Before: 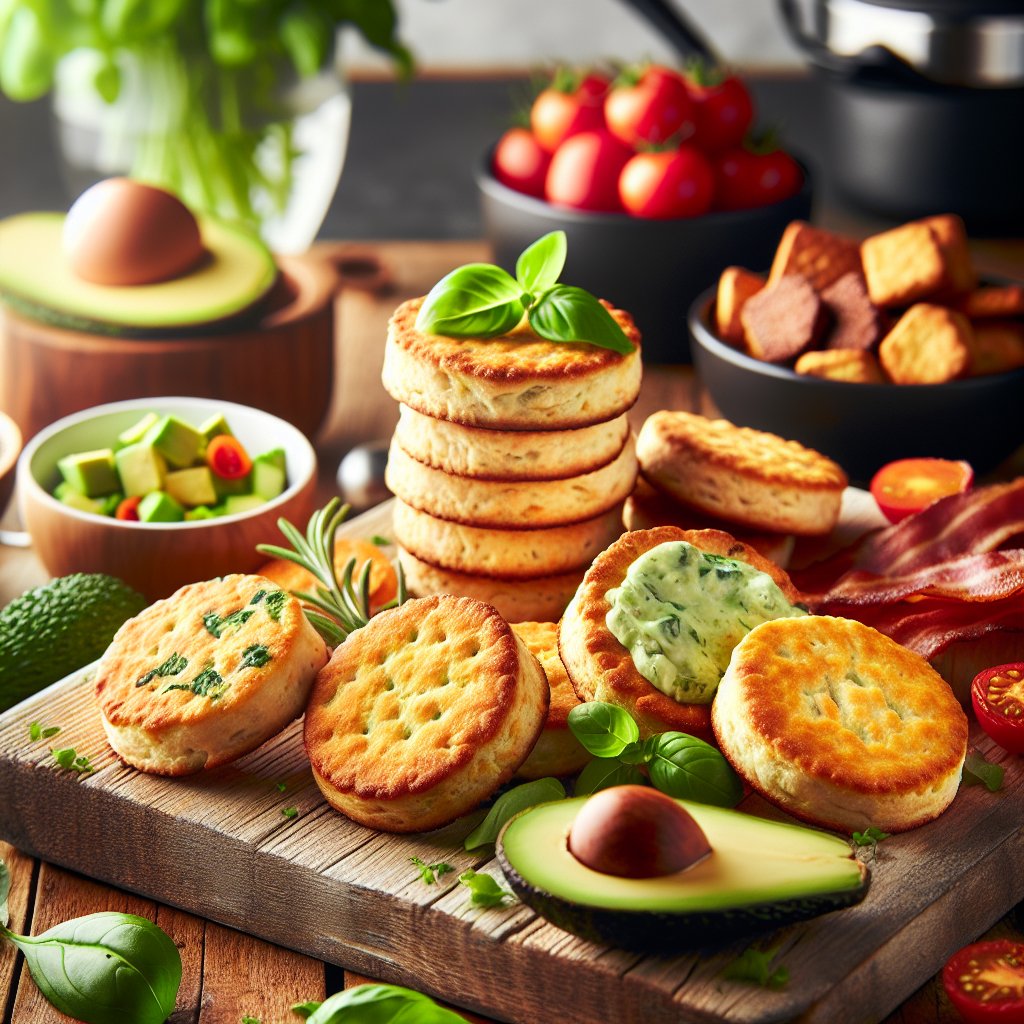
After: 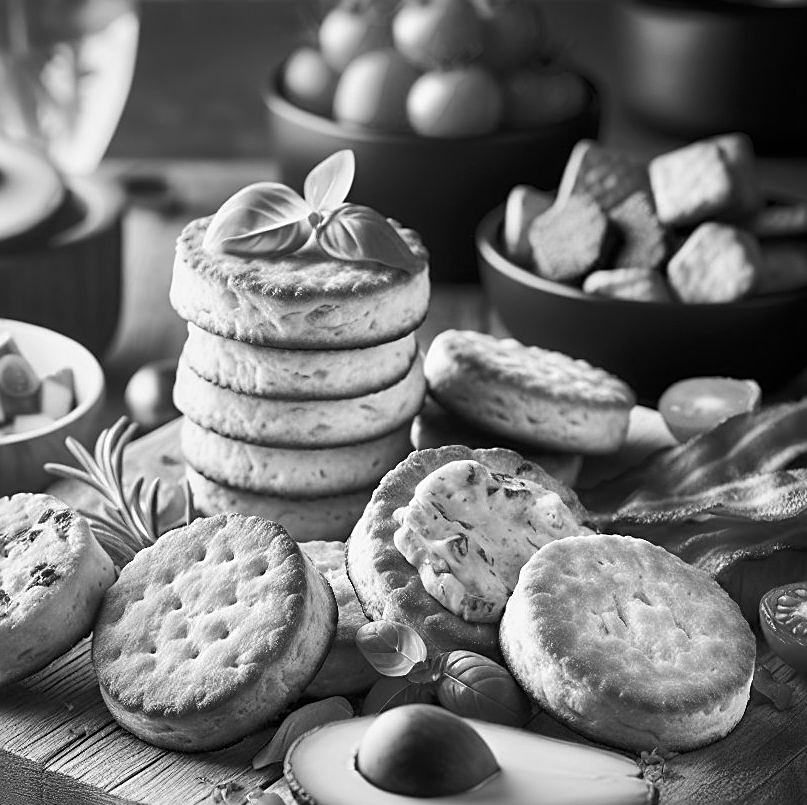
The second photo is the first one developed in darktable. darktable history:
monochrome: a 30.25, b 92.03
crop and rotate: left 20.74%, top 7.912%, right 0.375%, bottom 13.378%
tone equalizer: on, module defaults
sharpen: on, module defaults
